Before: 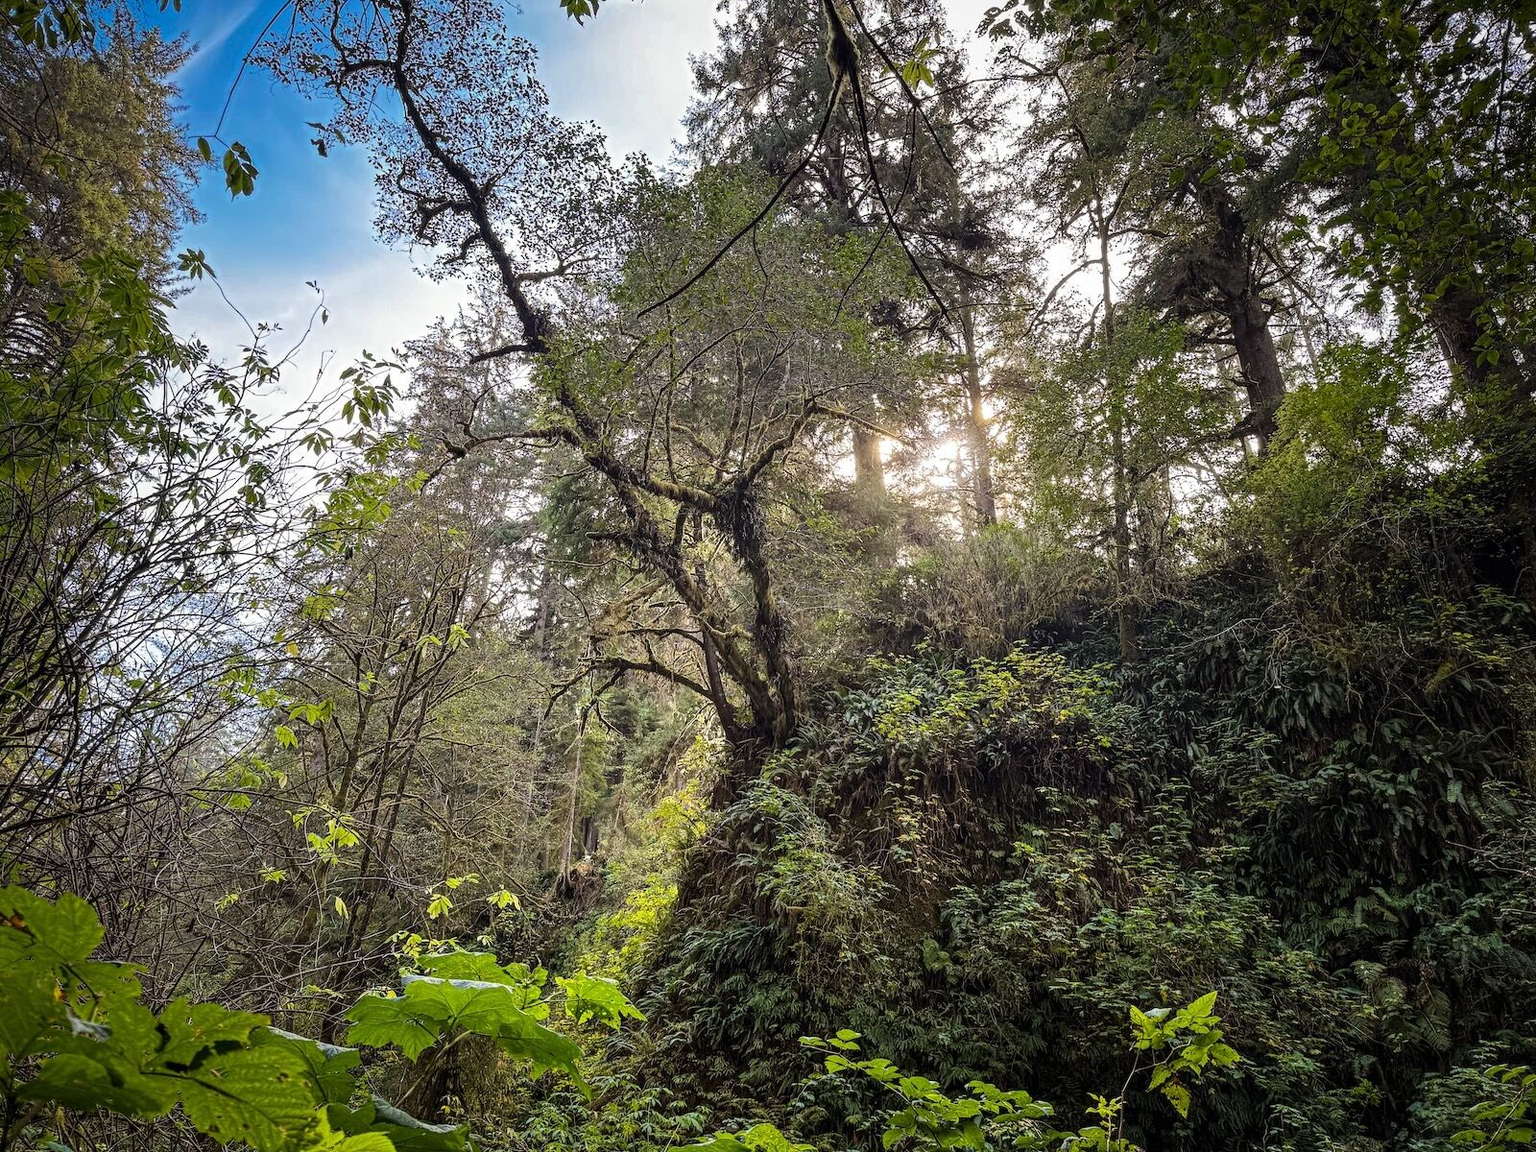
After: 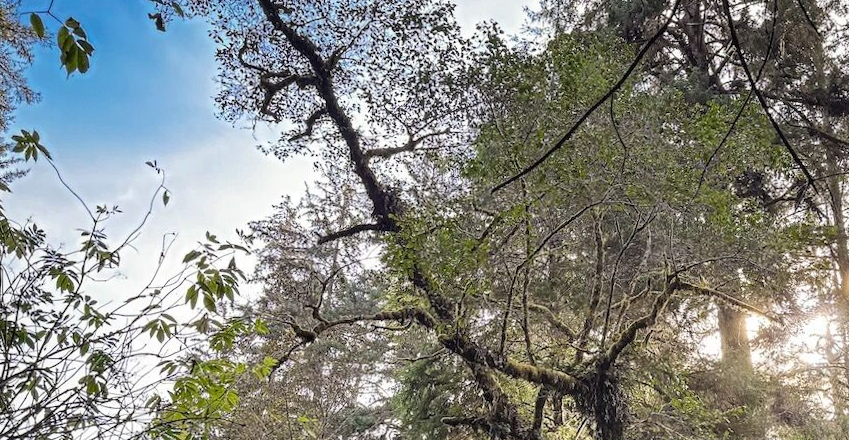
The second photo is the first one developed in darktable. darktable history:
crop: left 10.121%, top 10.631%, right 36.218%, bottom 51.526%
rotate and perspective: rotation -1°, crop left 0.011, crop right 0.989, crop top 0.025, crop bottom 0.975
